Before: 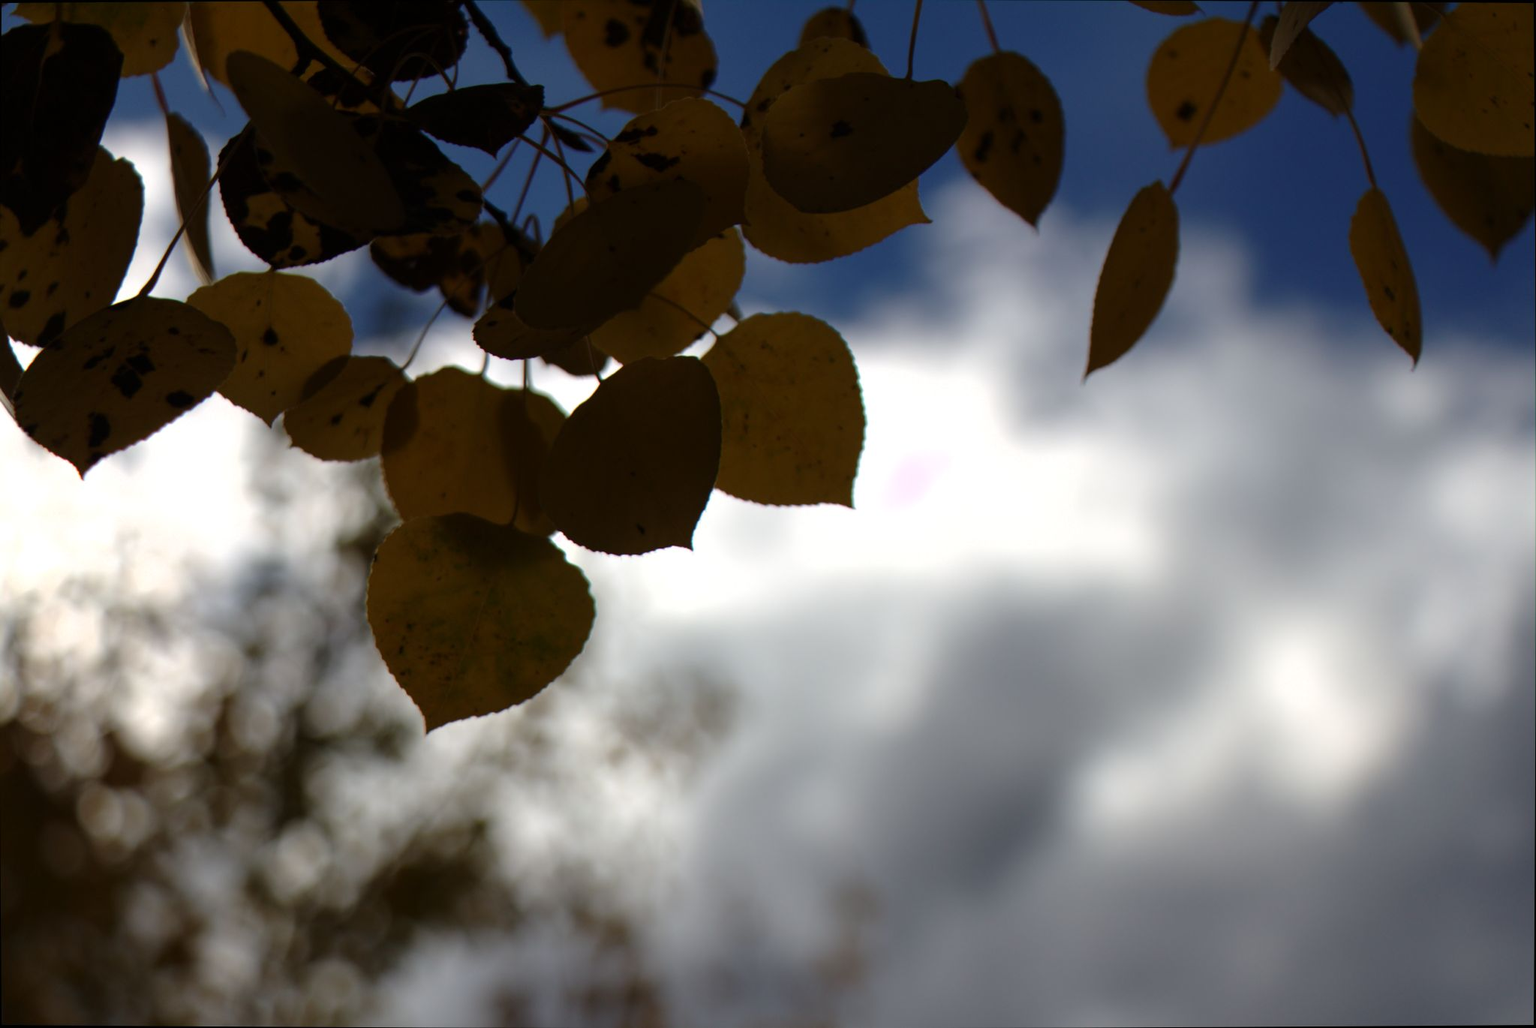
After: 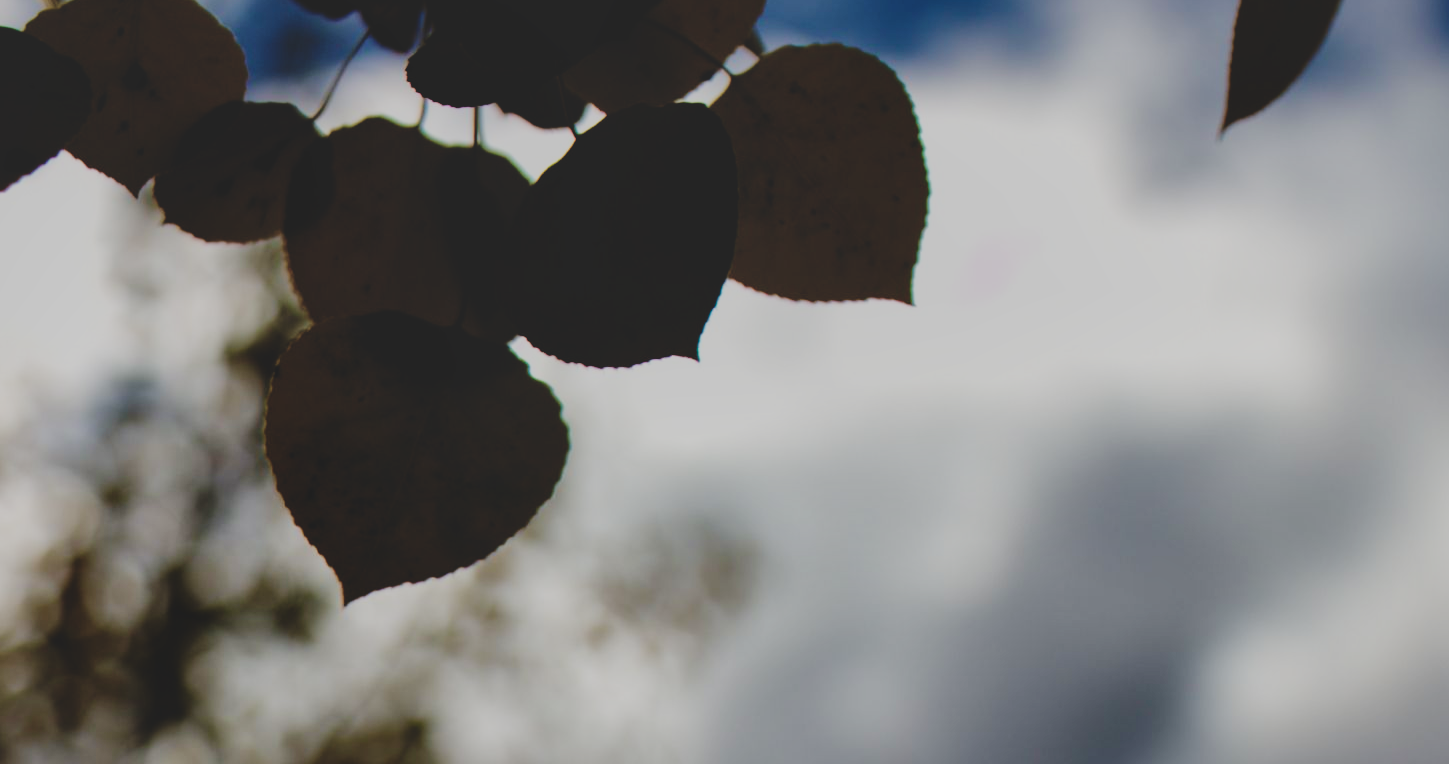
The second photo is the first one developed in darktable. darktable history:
local contrast: mode bilateral grid, contrast 20, coarseness 100, detail 150%, midtone range 0.2
filmic rgb: black relative exposure -7.22 EV, white relative exposure 5.37 EV, hardness 3.02, add noise in highlights 0.001, preserve chrominance no, color science v3 (2019), use custom middle-gray values true, contrast in highlights soft
crop: left 10.971%, top 27.186%, right 18.234%, bottom 16.992%
color balance rgb: shadows lift › chroma 0.655%, shadows lift › hue 112.88°, global offset › luminance -0.27%, perceptual saturation grading › global saturation 25.034%, global vibrance 14.501%
velvia: on, module defaults
tone curve: curves: ch0 [(0, 0.148) (0.191, 0.225) (0.712, 0.695) (0.864, 0.797) (1, 0.839)], preserve colors none
color zones: curves: ch0 [(0, 0.5) (0.143, 0.52) (0.286, 0.5) (0.429, 0.5) (0.571, 0.5) (0.714, 0.5) (0.857, 0.5) (1, 0.5)]; ch1 [(0, 0.489) (0.155, 0.45) (0.286, 0.466) (0.429, 0.5) (0.571, 0.5) (0.714, 0.5) (0.857, 0.5) (1, 0.489)], mix 38.66%
tone equalizer: edges refinement/feathering 500, mask exposure compensation -1.57 EV, preserve details no
